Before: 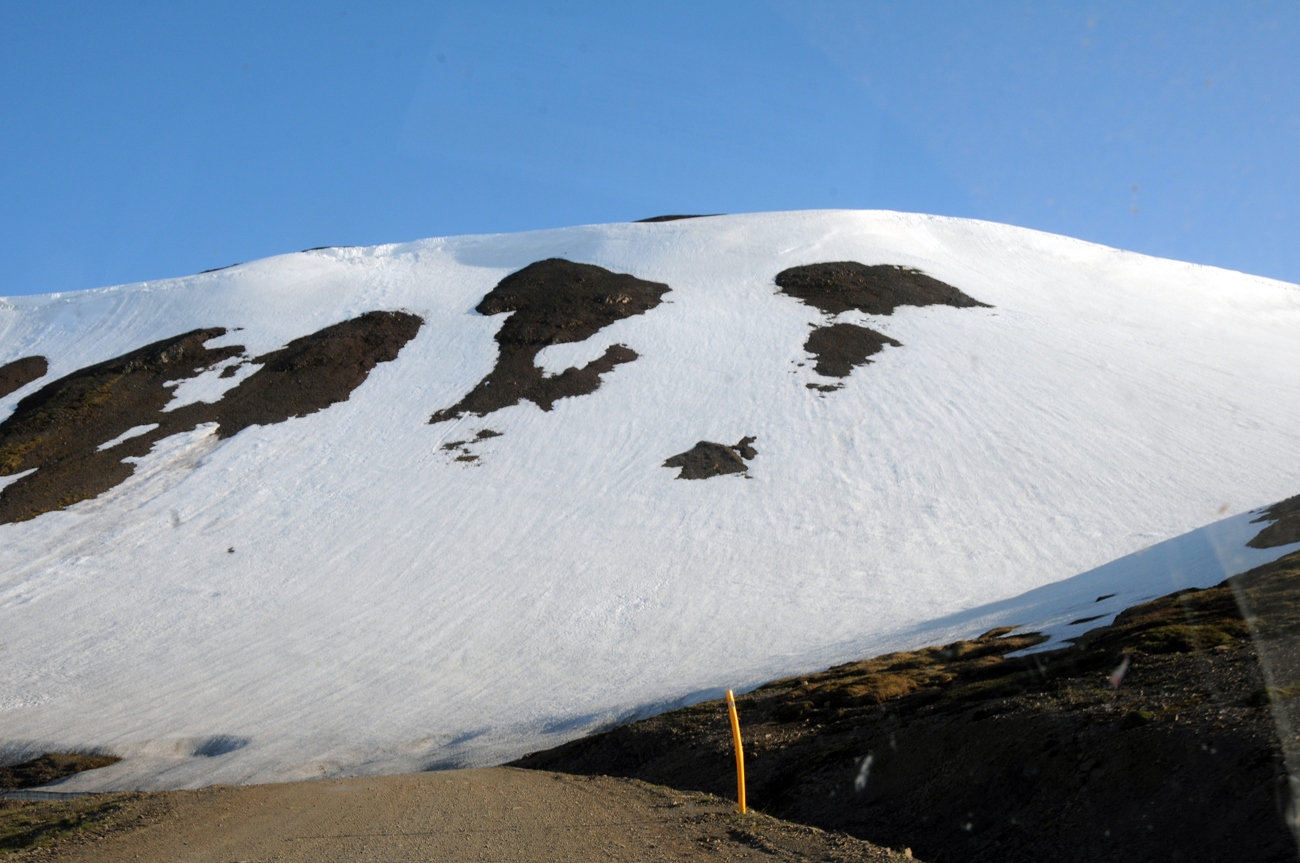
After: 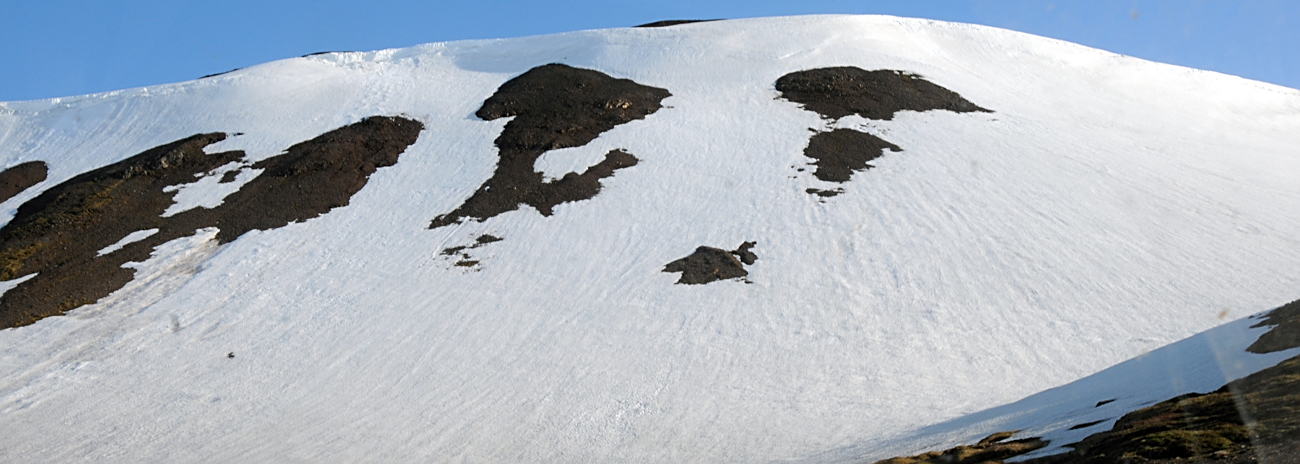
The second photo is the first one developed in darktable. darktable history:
exposure: compensate exposure bias true, compensate highlight preservation false
sharpen: on, module defaults
crop and rotate: top 22.612%, bottom 23.603%
